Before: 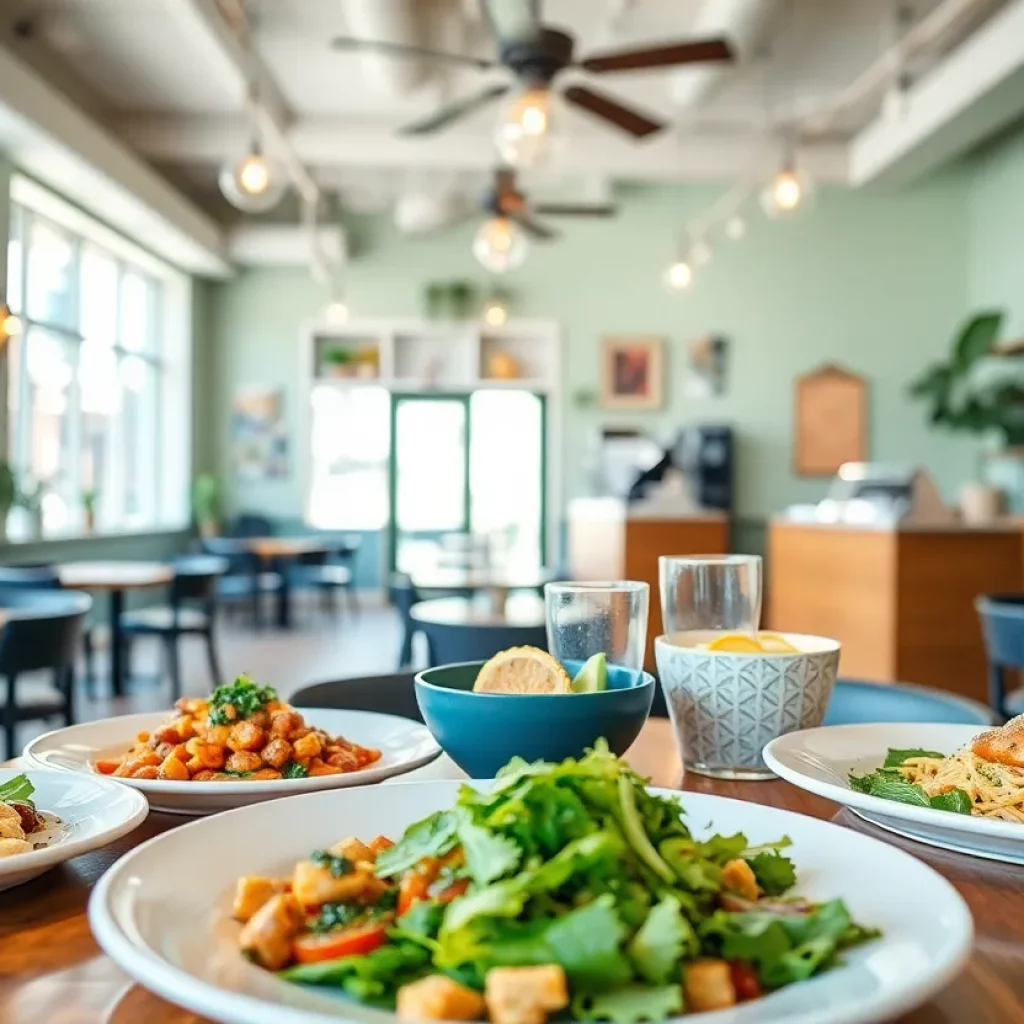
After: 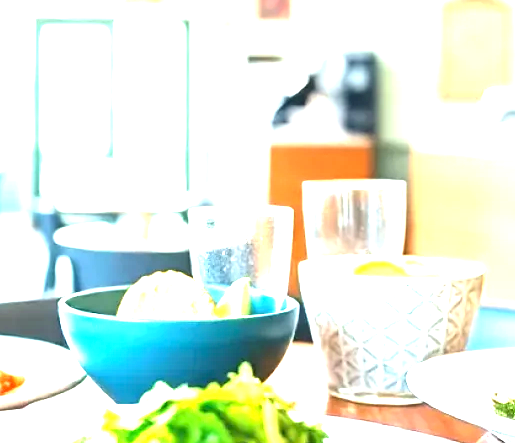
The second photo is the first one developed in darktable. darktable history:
crop: left 34.836%, top 36.717%, right 14.841%, bottom 19.999%
exposure: exposure 2.182 EV, compensate exposure bias true, compensate highlight preservation false
